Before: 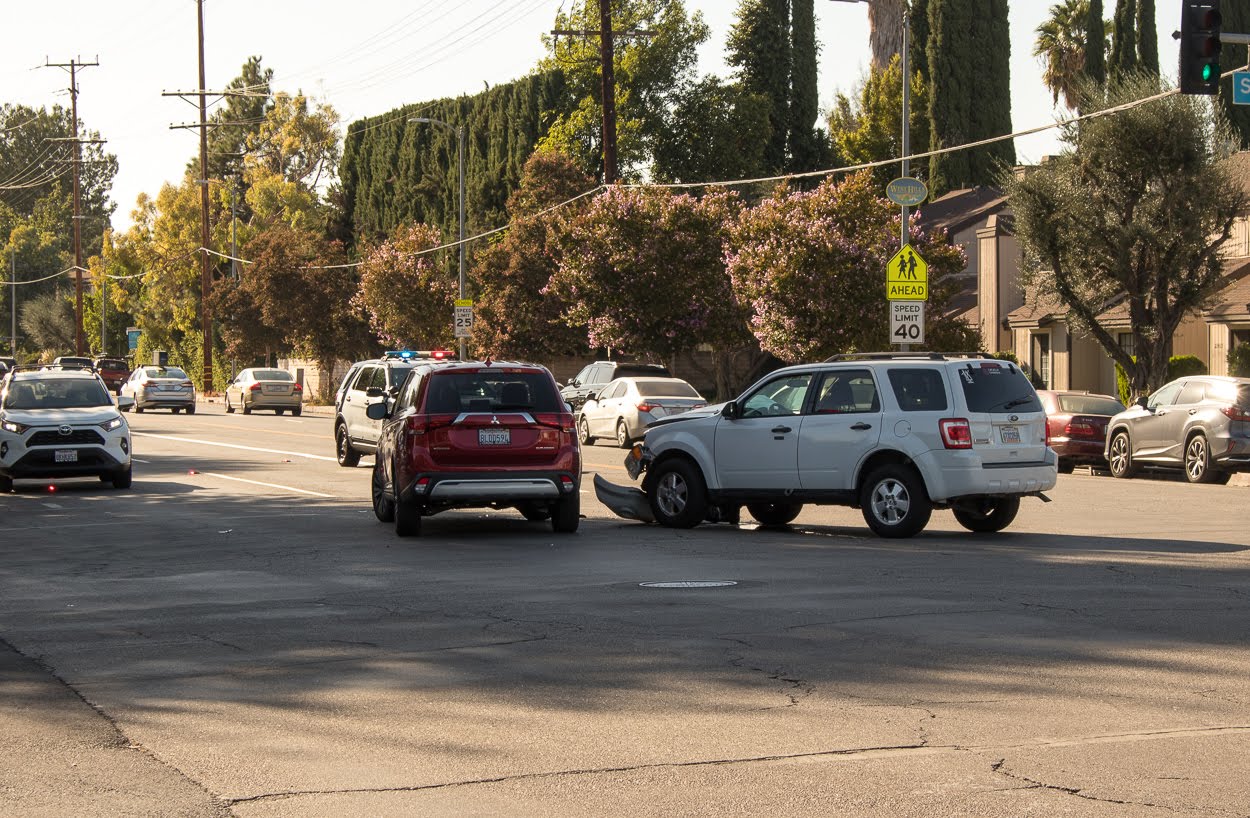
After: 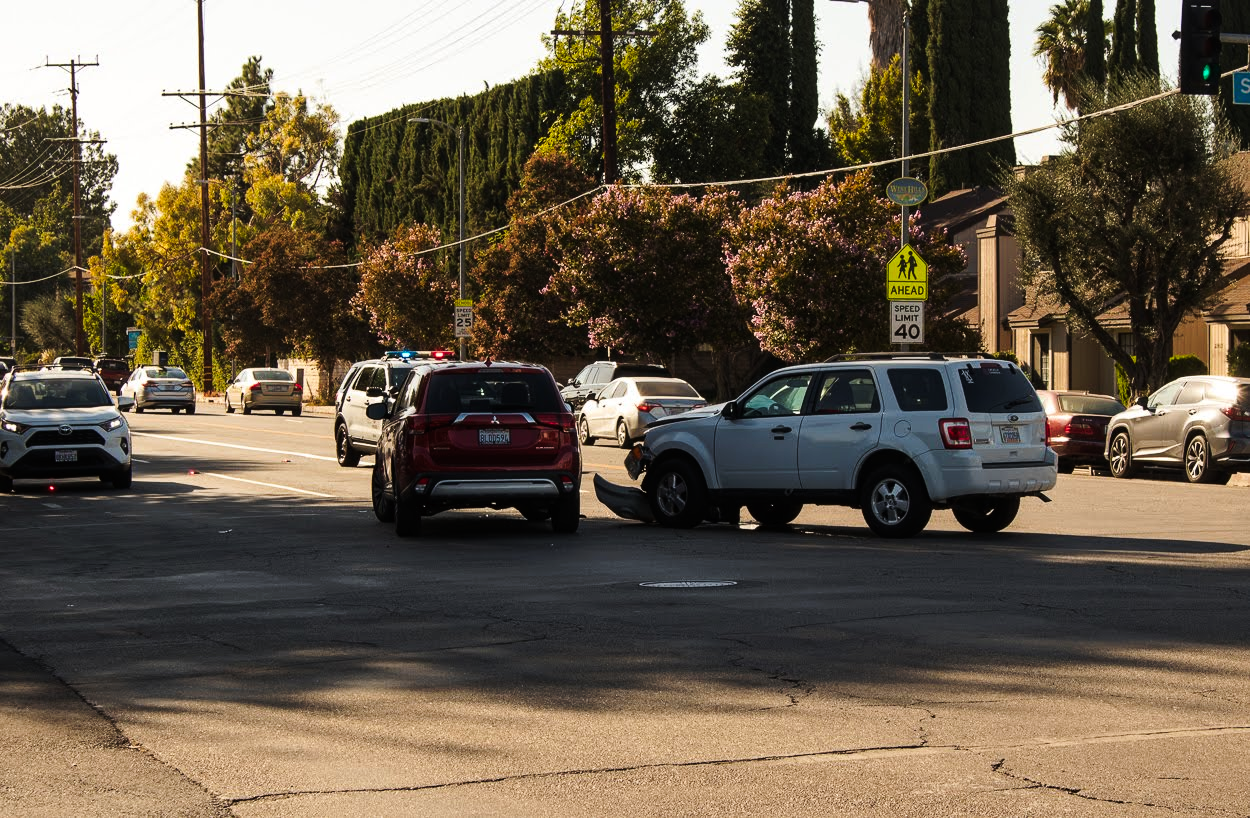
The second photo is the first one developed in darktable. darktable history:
tone curve: curves: ch0 [(0, 0) (0.003, 0.006) (0.011, 0.007) (0.025, 0.01) (0.044, 0.015) (0.069, 0.023) (0.1, 0.031) (0.136, 0.045) (0.177, 0.066) (0.224, 0.098) (0.277, 0.139) (0.335, 0.194) (0.399, 0.254) (0.468, 0.346) (0.543, 0.45) (0.623, 0.56) (0.709, 0.667) (0.801, 0.78) (0.898, 0.891) (1, 1)], preserve colors none
